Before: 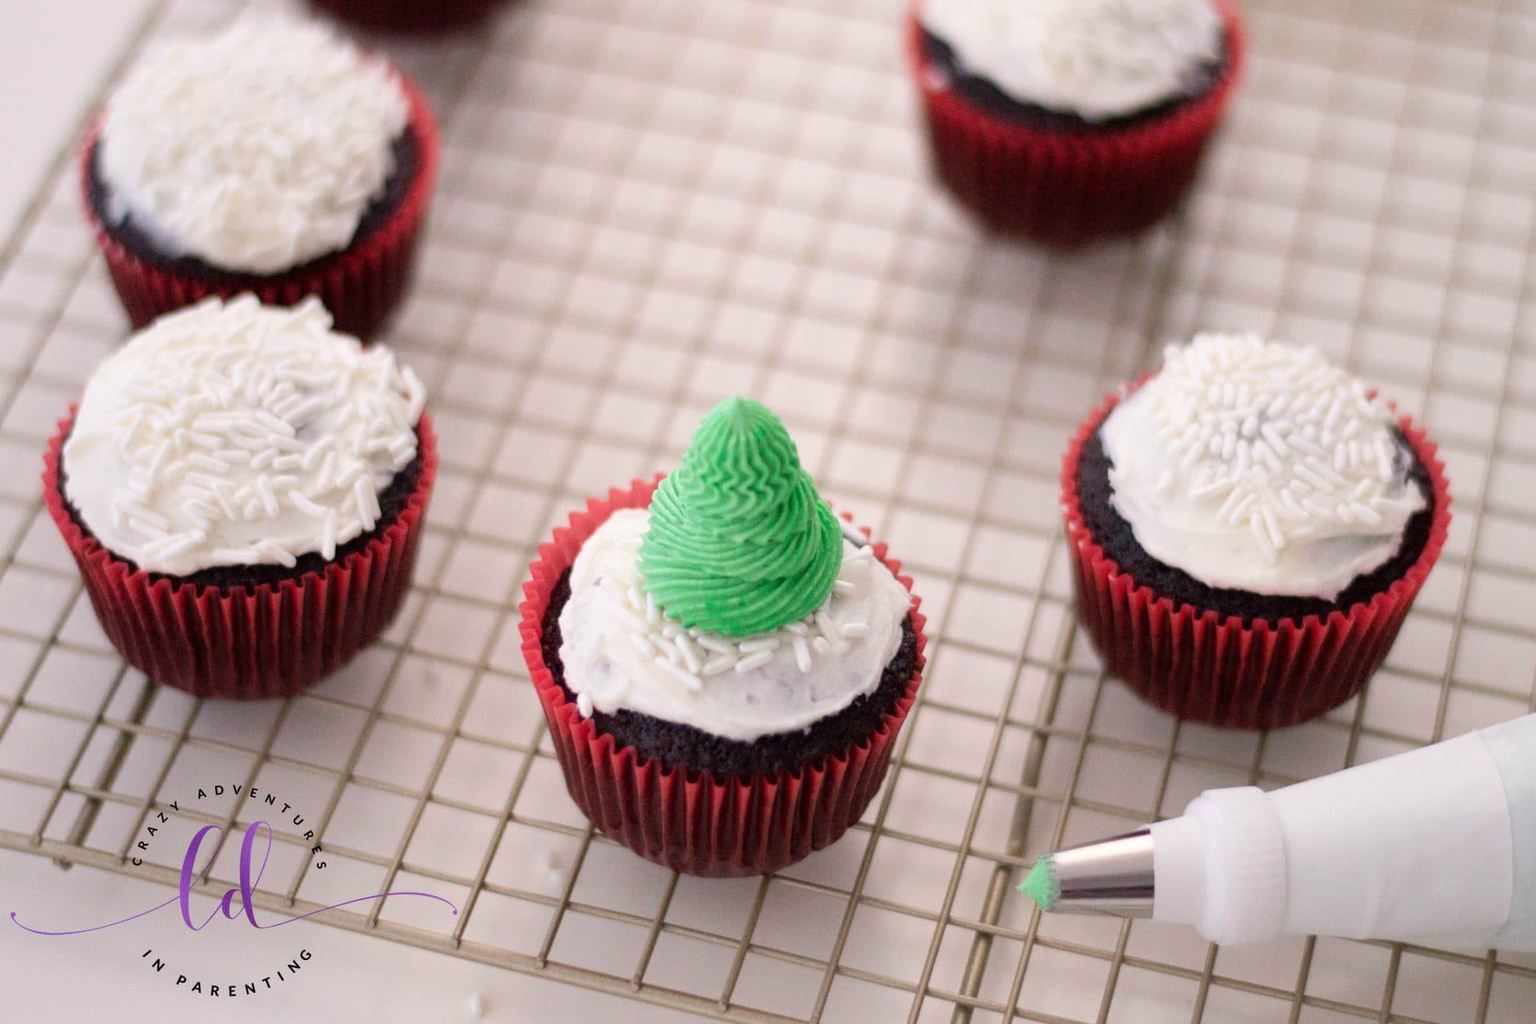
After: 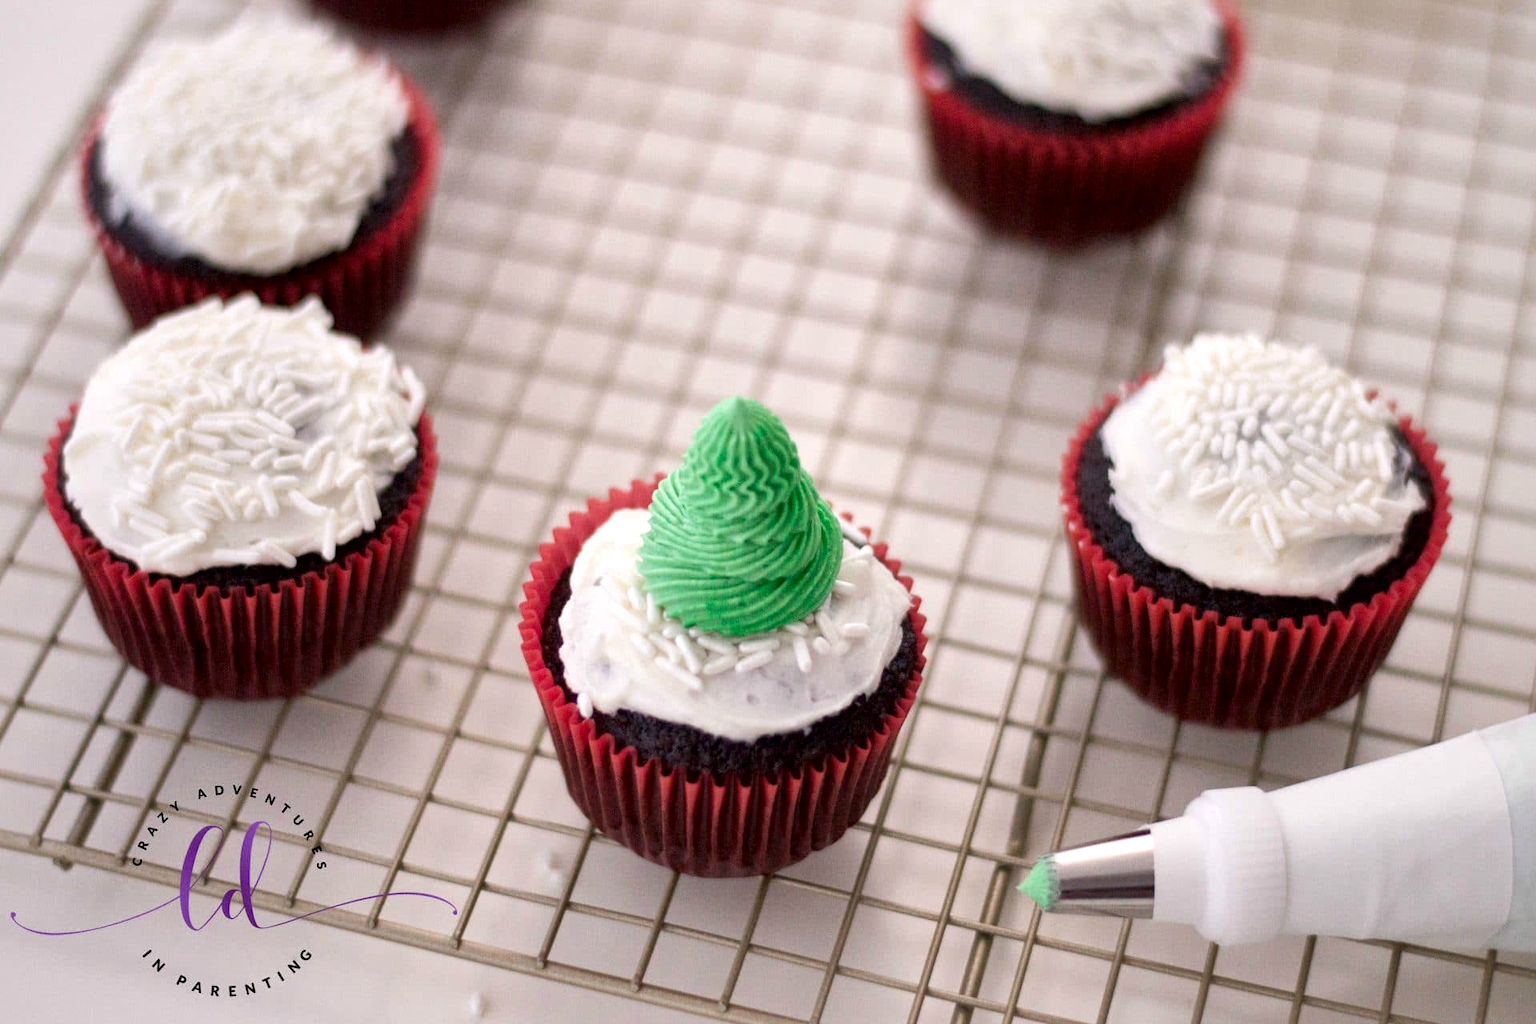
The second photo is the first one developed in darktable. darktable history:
local contrast: mode bilateral grid, contrast 25, coarseness 61, detail 152%, midtone range 0.2
